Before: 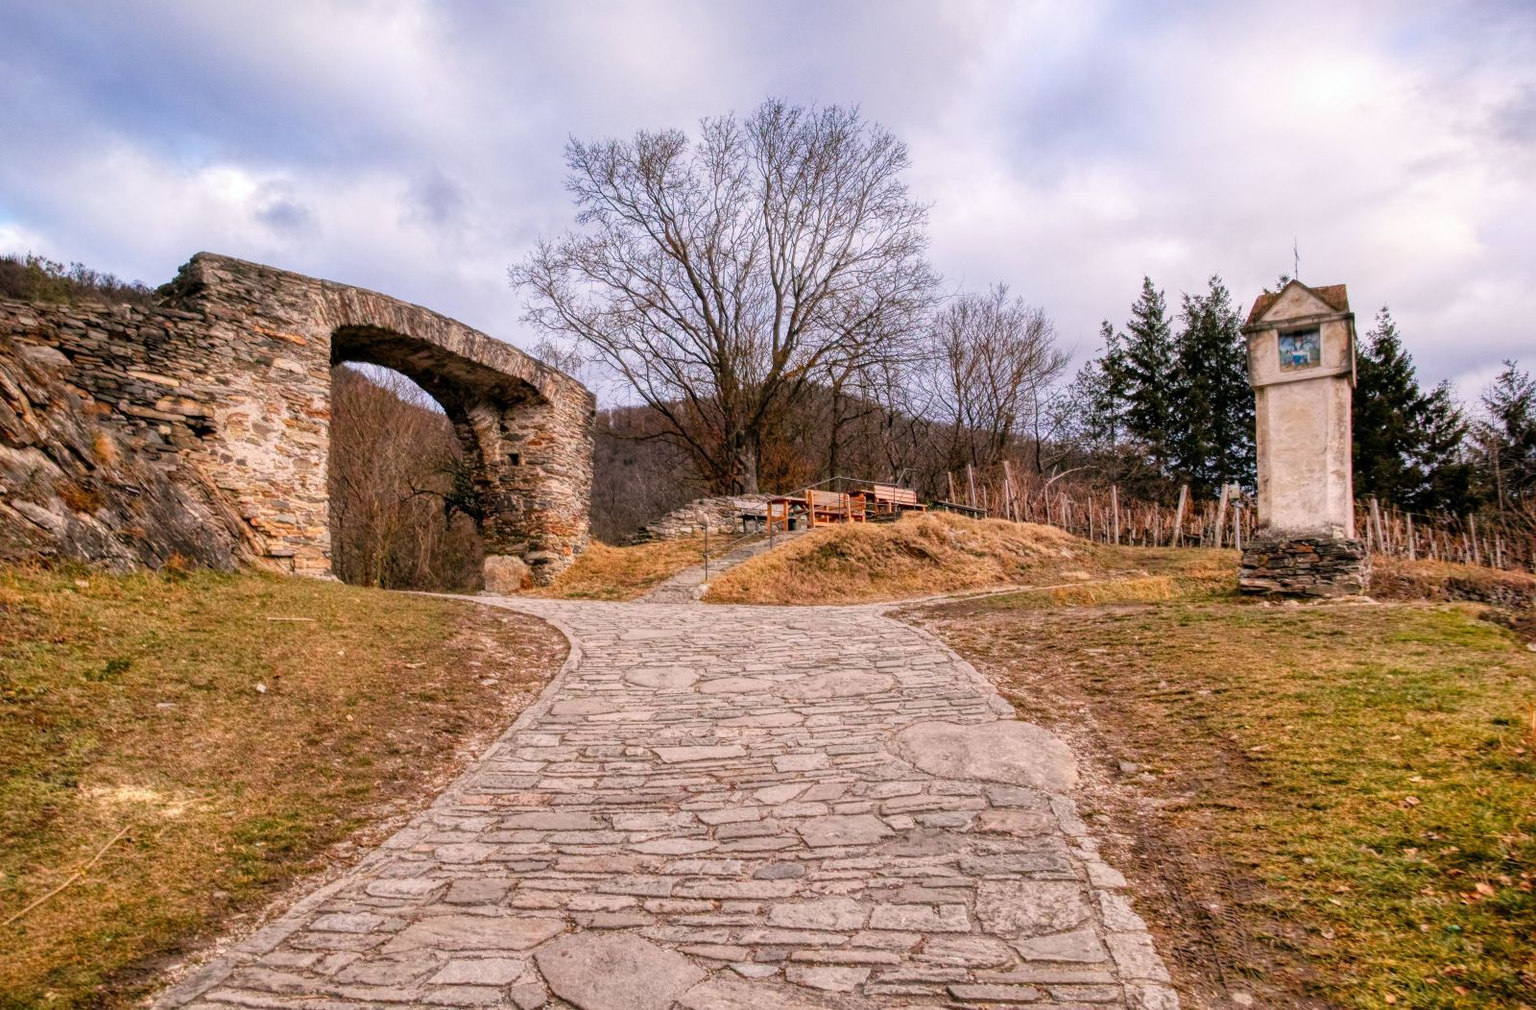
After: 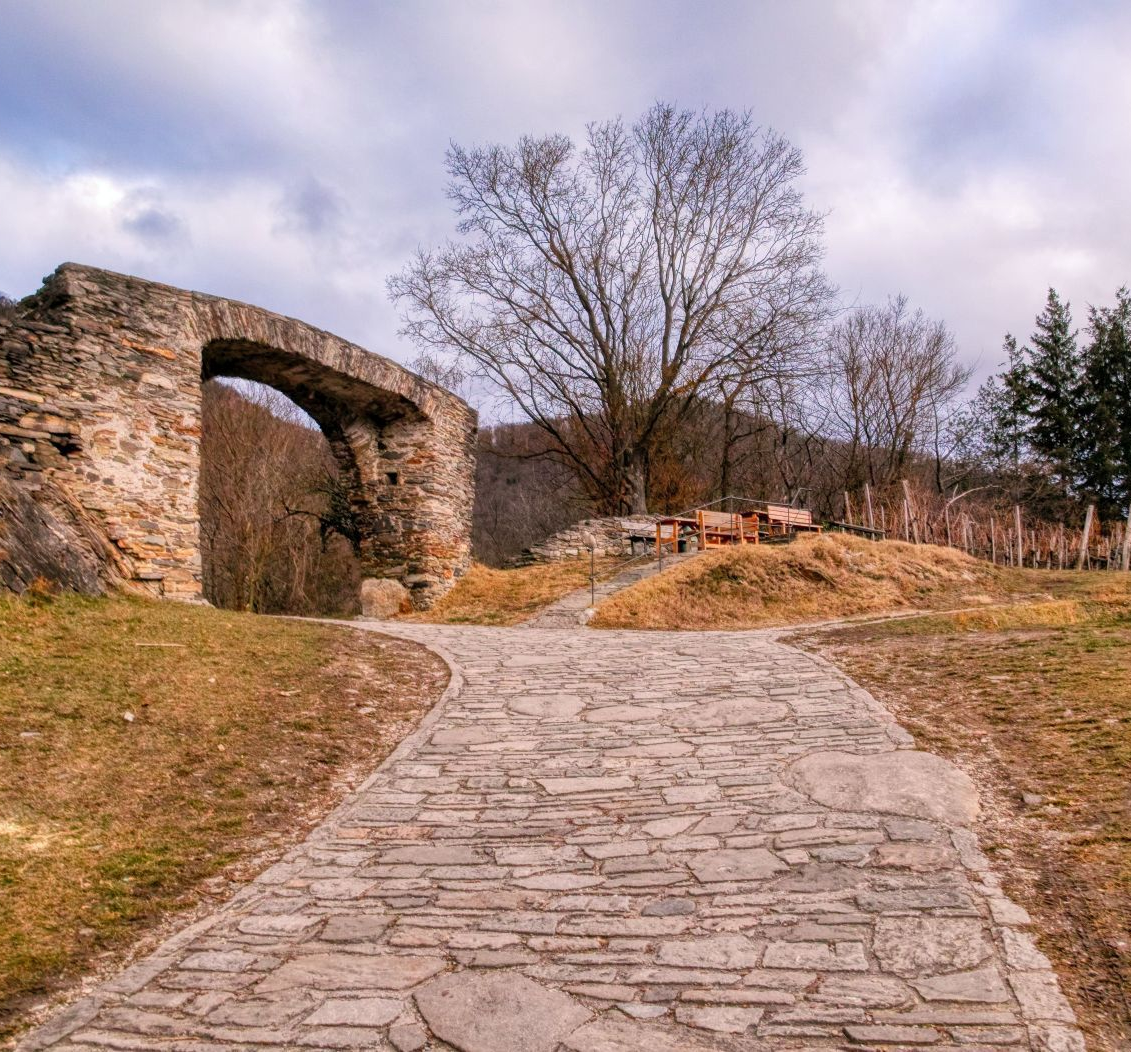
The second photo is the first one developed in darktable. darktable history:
shadows and highlights: shadows 25.2, highlights -25.25
crop and rotate: left 8.974%, right 20.276%
